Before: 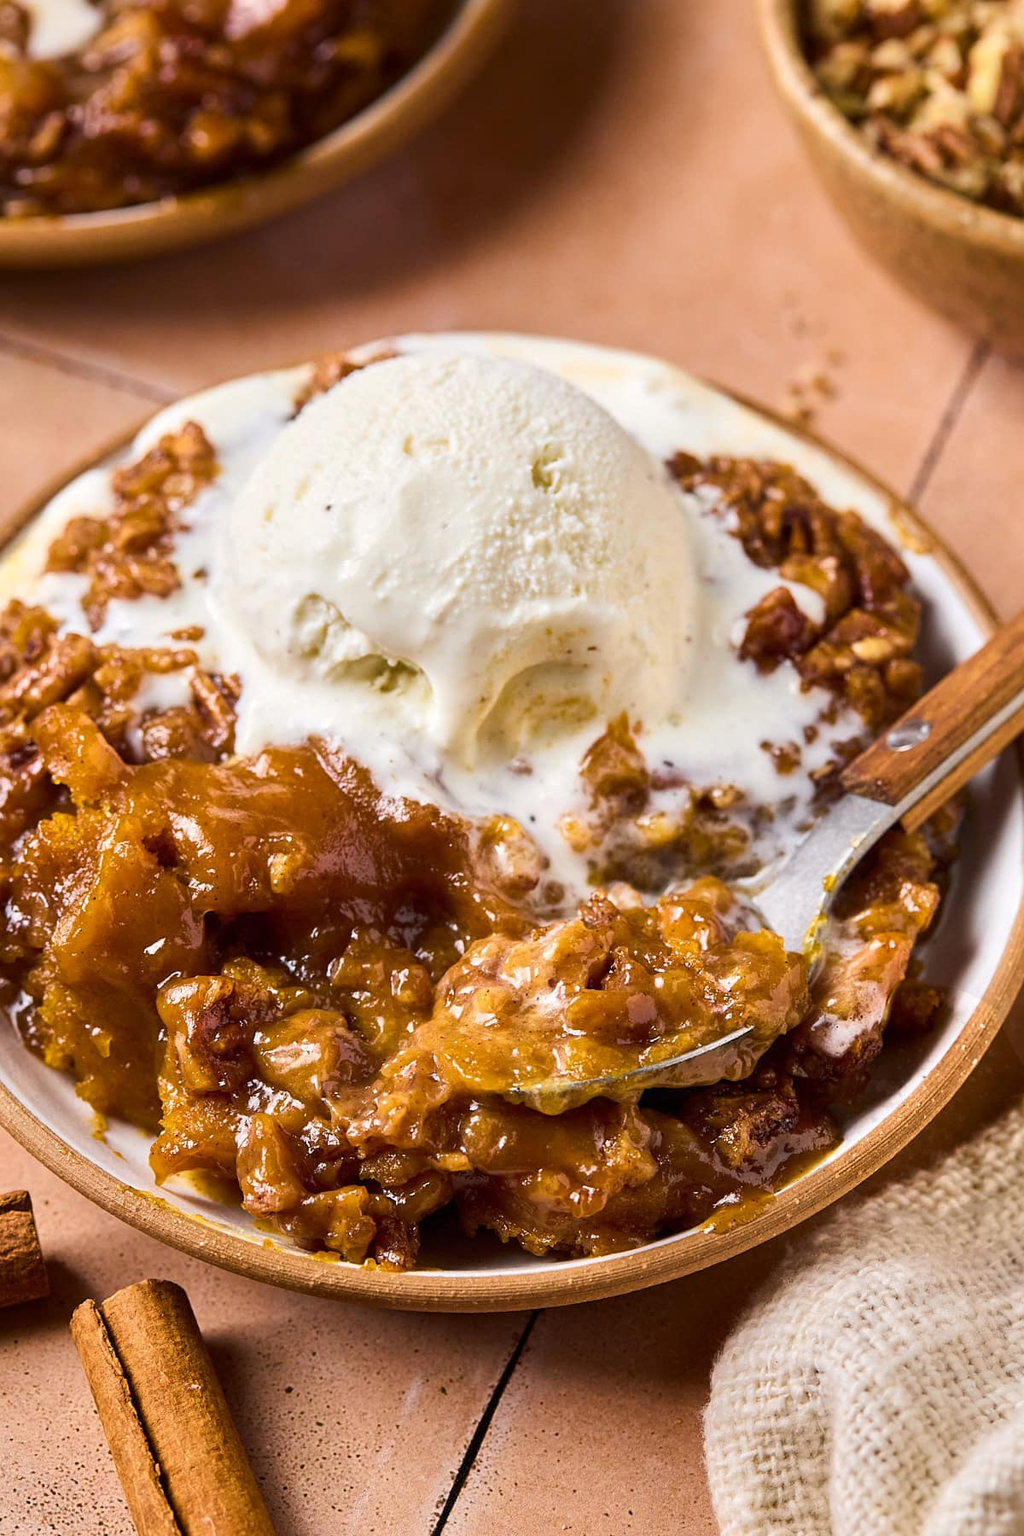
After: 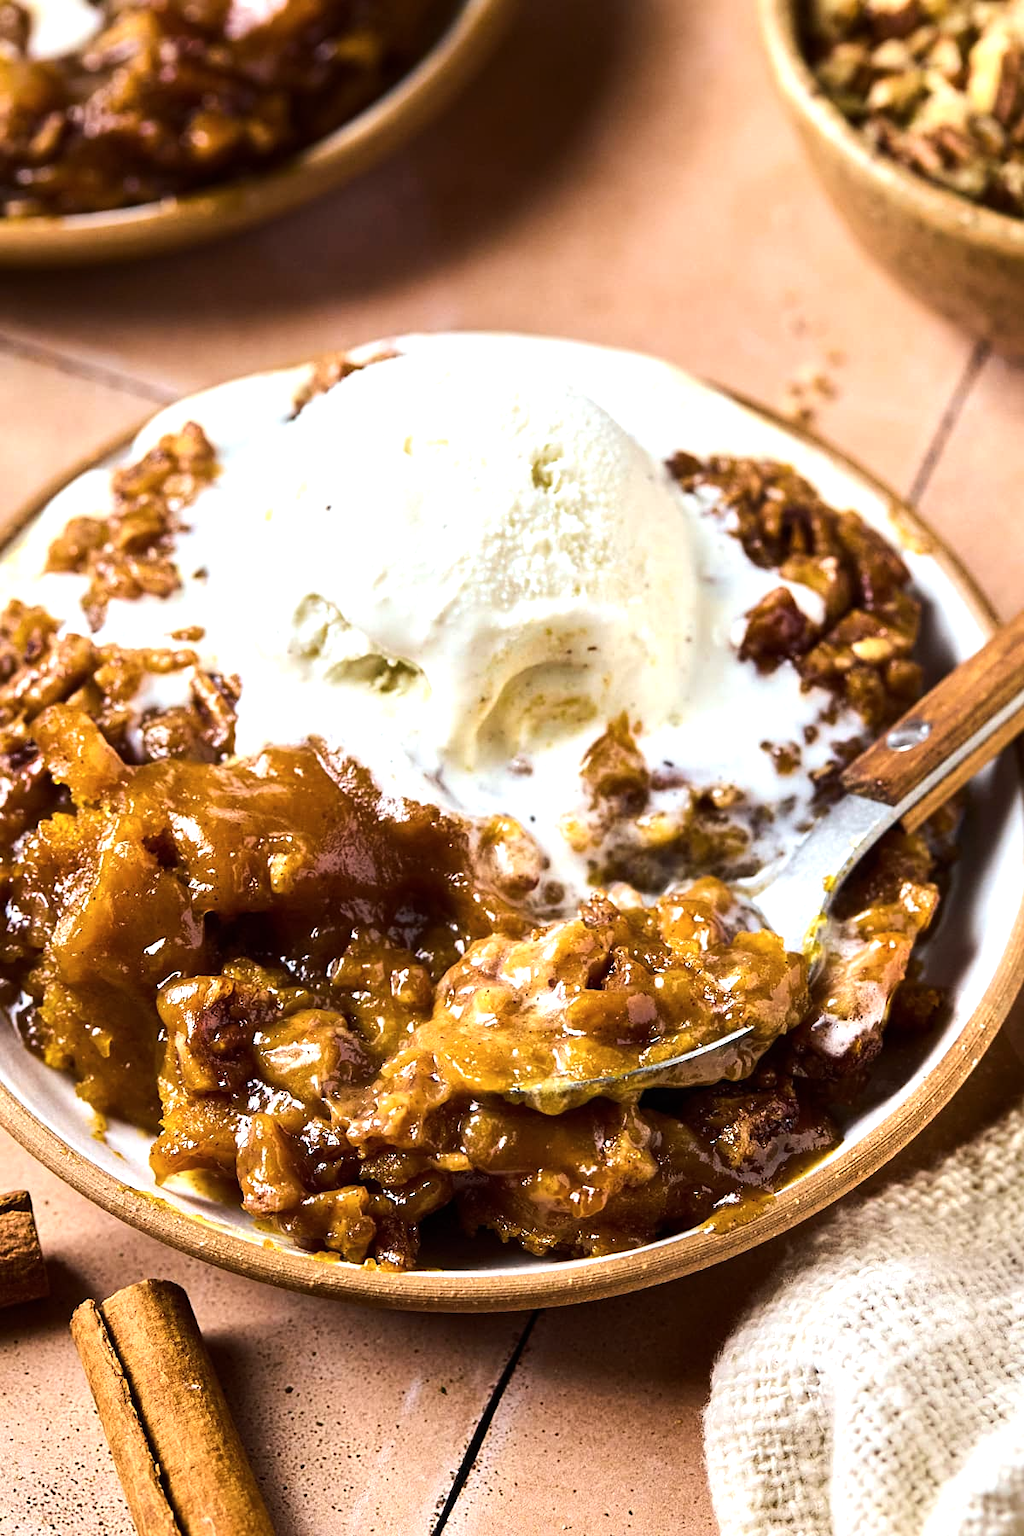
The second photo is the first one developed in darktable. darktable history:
color calibration: illuminant Planckian (black body), adaptation linear Bradford (ICC v4), x 0.361, y 0.366, temperature 4511.61 K, saturation algorithm version 1 (2020)
tone equalizer: -8 EV -0.75 EV, -7 EV -0.7 EV, -6 EV -0.6 EV, -5 EV -0.4 EV, -3 EV 0.4 EV, -2 EV 0.6 EV, -1 EV 0.7 EV, +0 EV 0.75 EV, edges refinement/feathering 500, mask exposure compensation -1.57 EV, preserve details no
